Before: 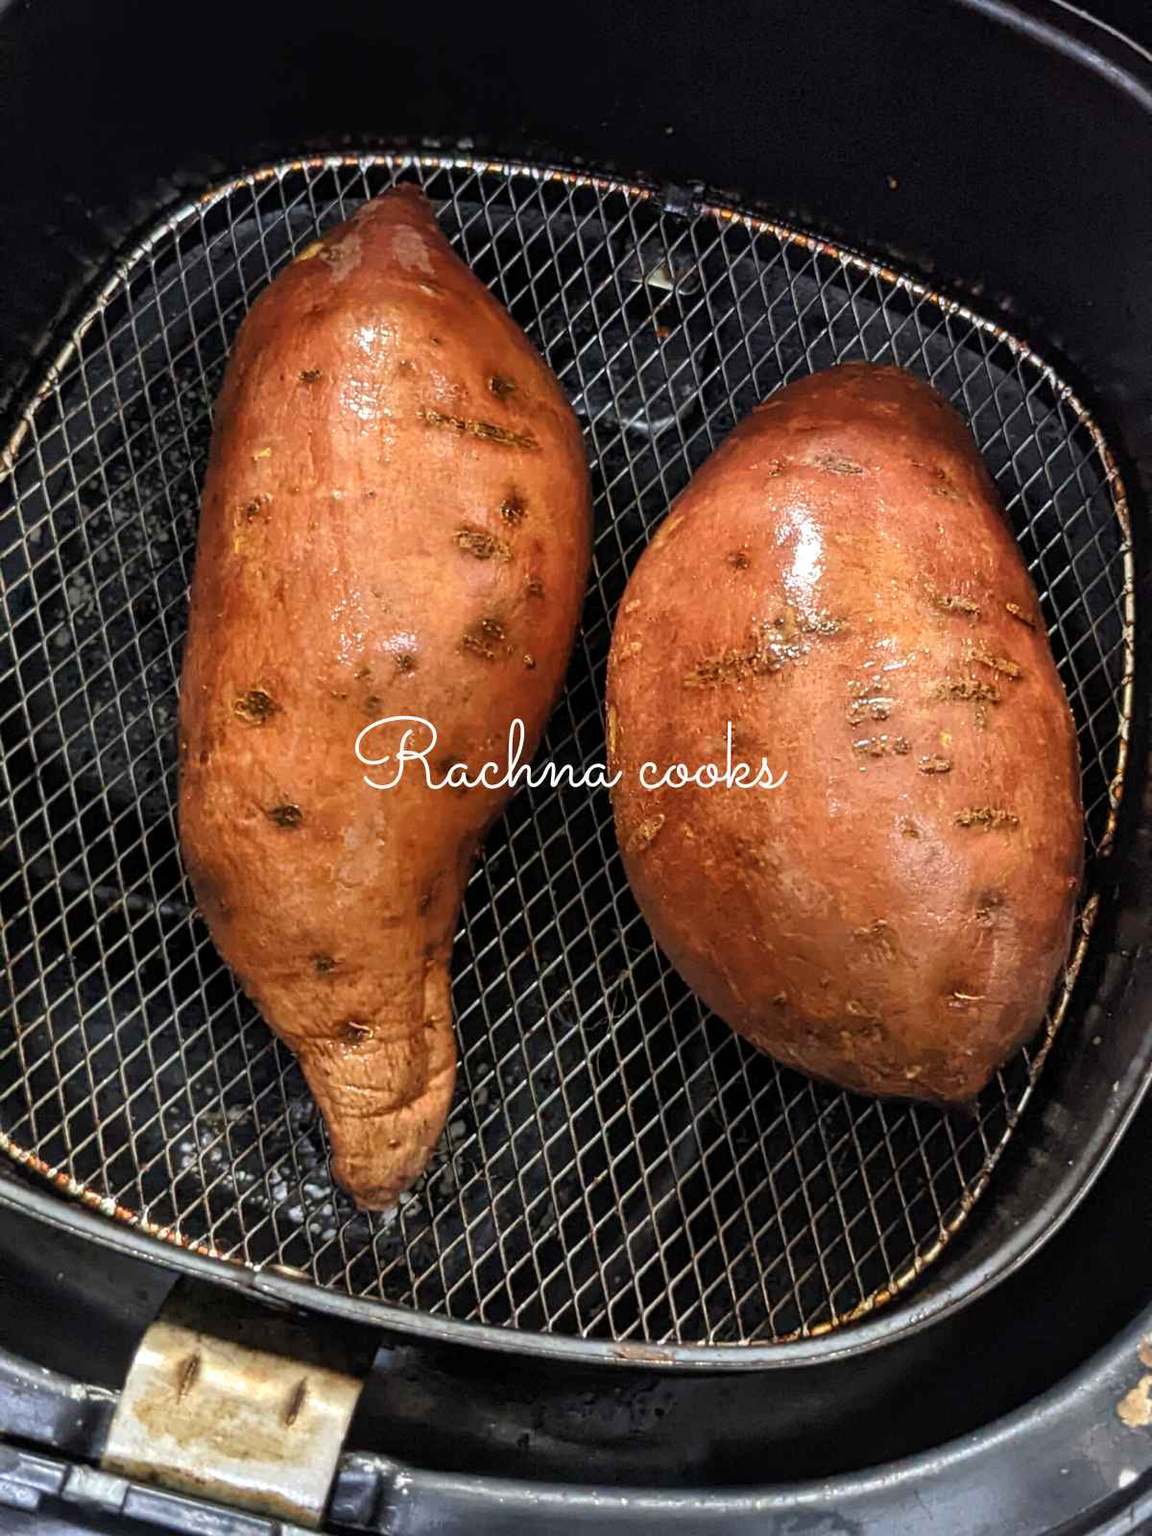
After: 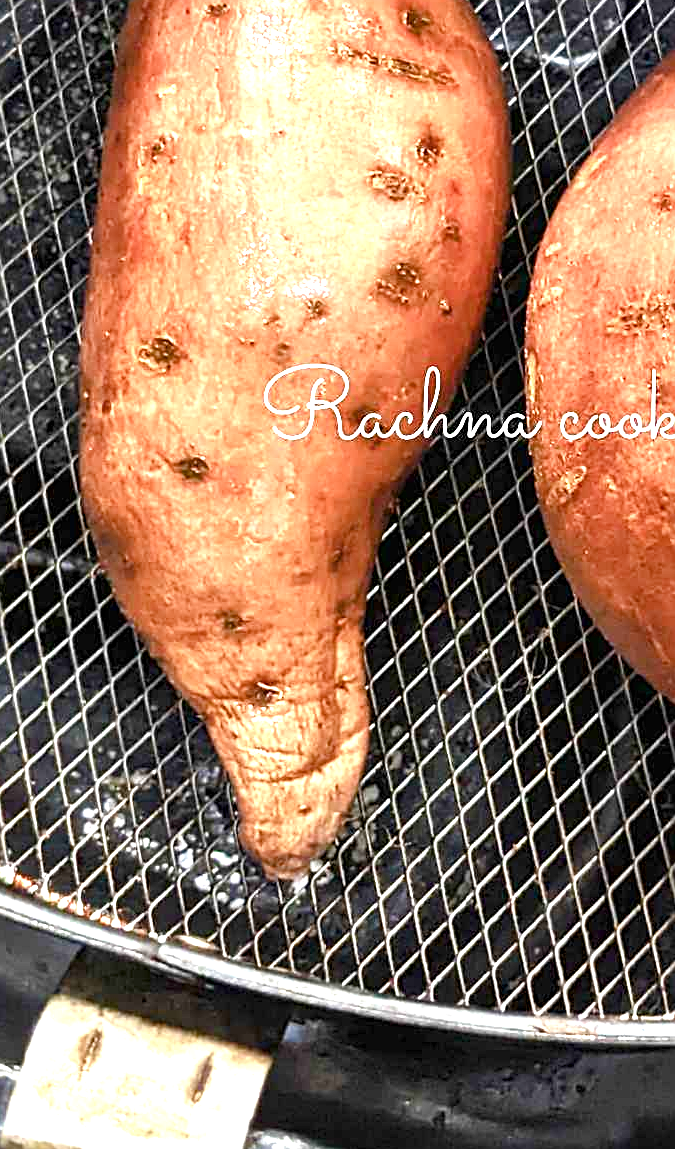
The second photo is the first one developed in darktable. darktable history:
sharpen: on, module defaults
exposure: black level correction 0, exposure 1.49 EV, compensate highlight preservation false
crop: left 8.893%, top 23.885%, right 34.838%, bottom 4.243%
color balance rgb: perceptual saturation grading › global saturation 0.39%, perceptual saturation grading › highlights -31.181%, perceptual saturation grading › mid-tones 5.192%, perceptual saturation grading › shadows 18.276%, global vibrance 20%
